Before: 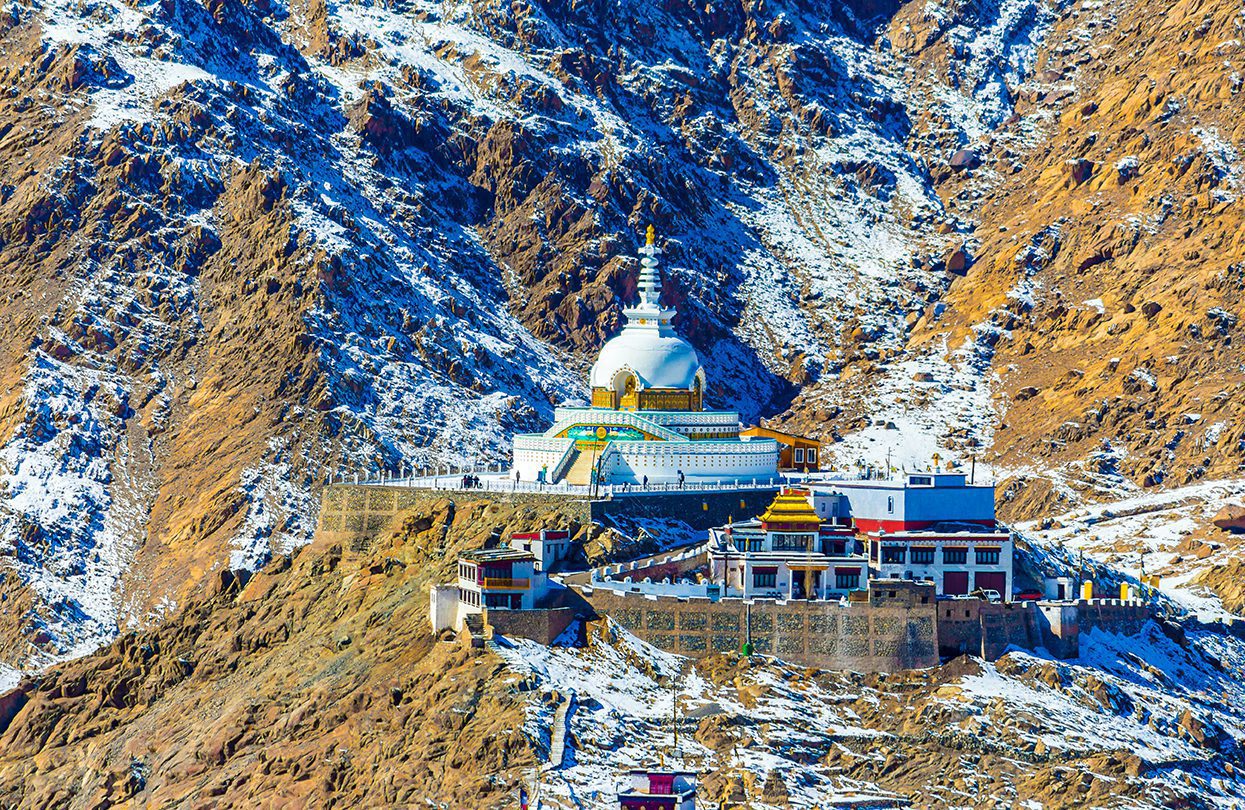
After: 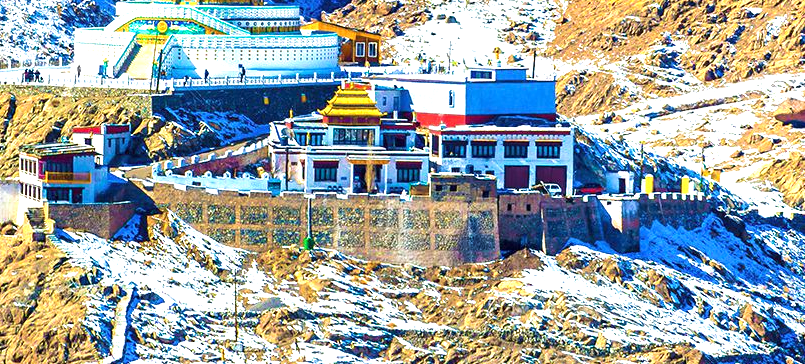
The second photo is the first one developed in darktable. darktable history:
velvia: strength 44.42%
crop and rotate: left 35.316%, top 50.174%, bottom 4.786%
exposure: exposure 0.943 EV, compensate highlight preservation false
